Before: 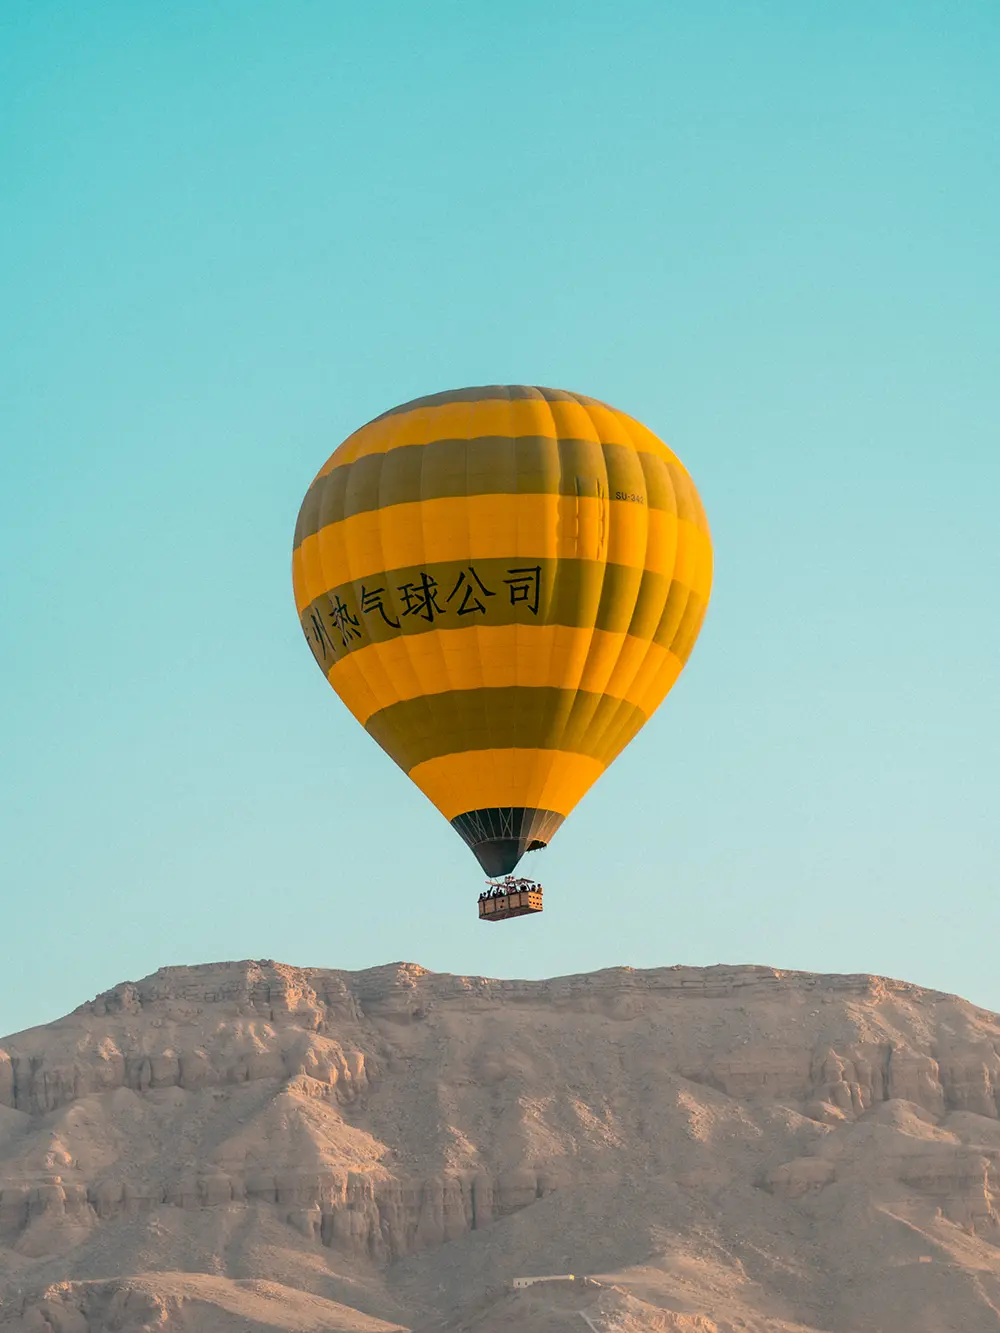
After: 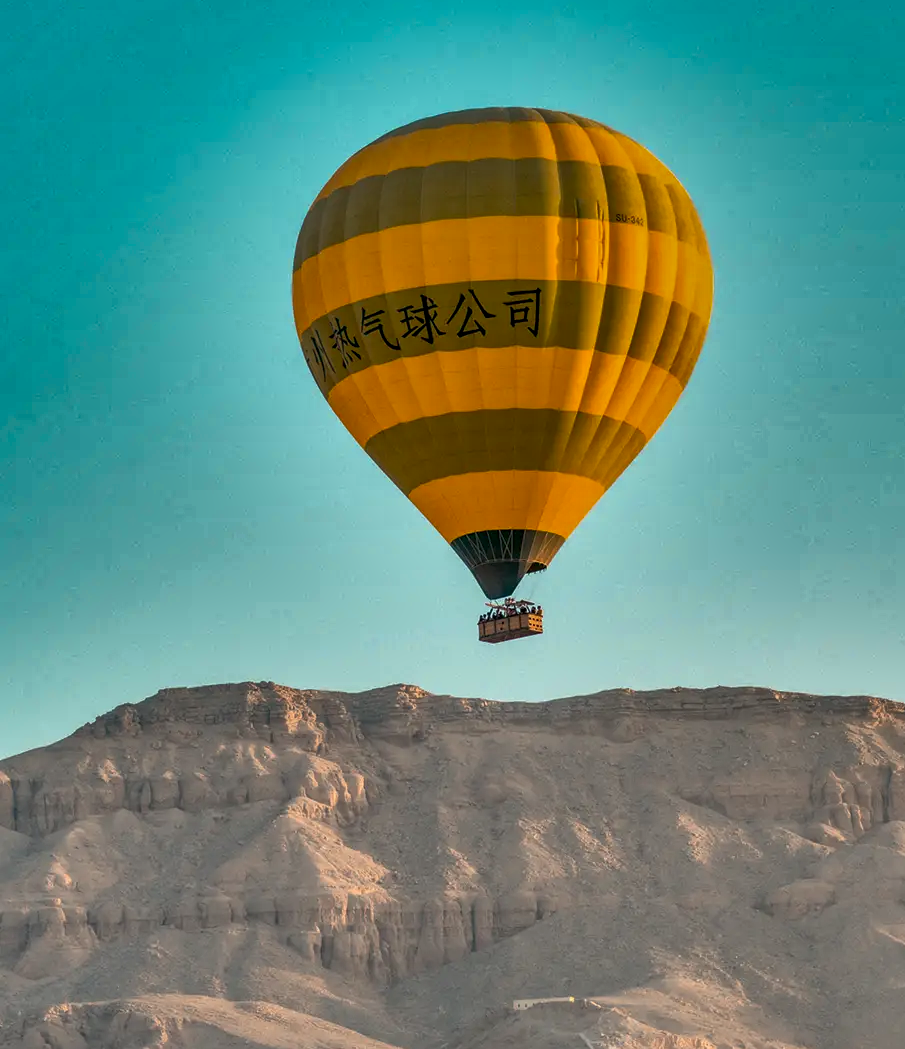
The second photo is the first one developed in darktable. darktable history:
white balance: red 0.978, blue 0.999
local contrast: detail 130%
shadows and highlights: shadows 20.91, highlights -82.73, soften with gaussian
crop: top 20.916%, right 9.437%, bottom 0.316%
color zones: curves: ch1 [(0.25, 0.5) (0.747, 0.71)]
